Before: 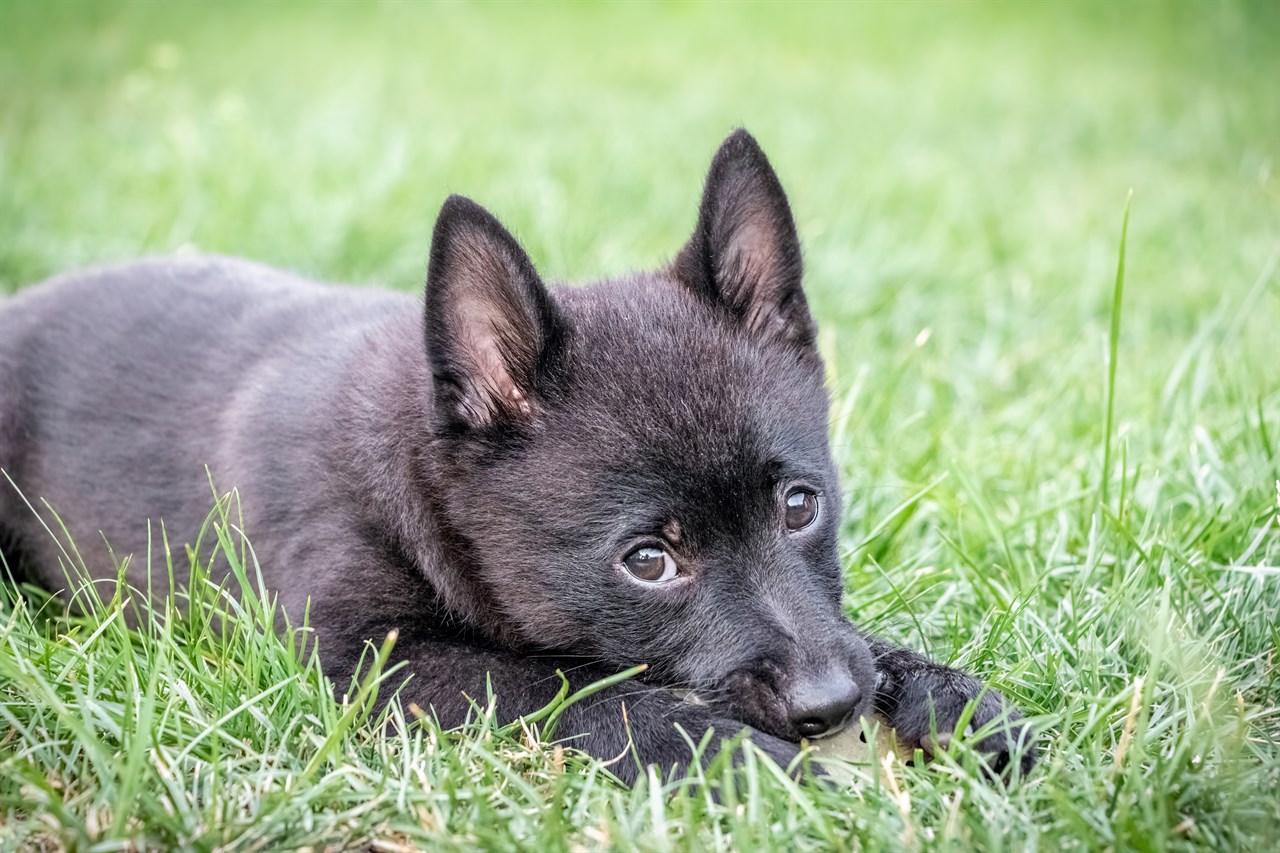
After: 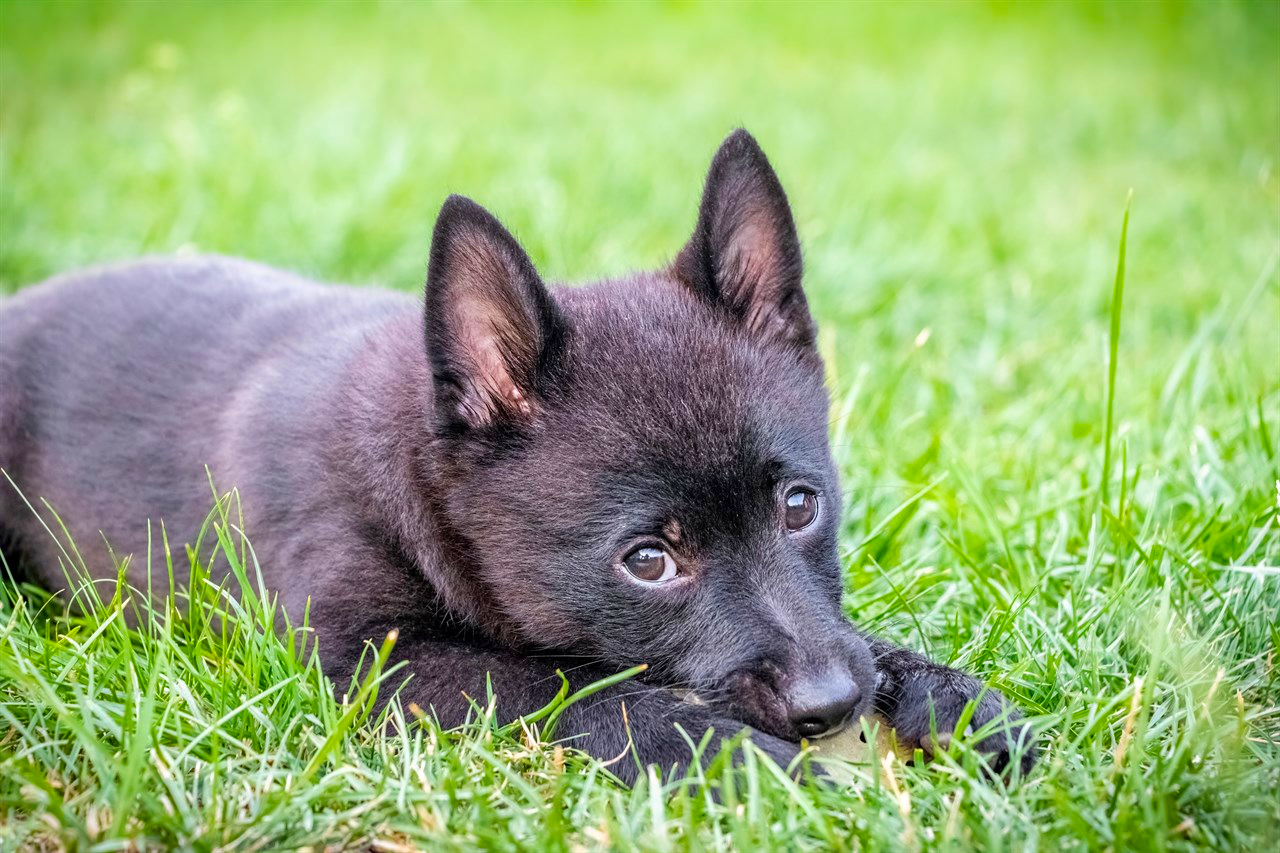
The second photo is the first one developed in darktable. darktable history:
levels: mode automatic
color balance rgb: perceptual saturation grading › global saturation 19.279%, global vibrance 44.951%
